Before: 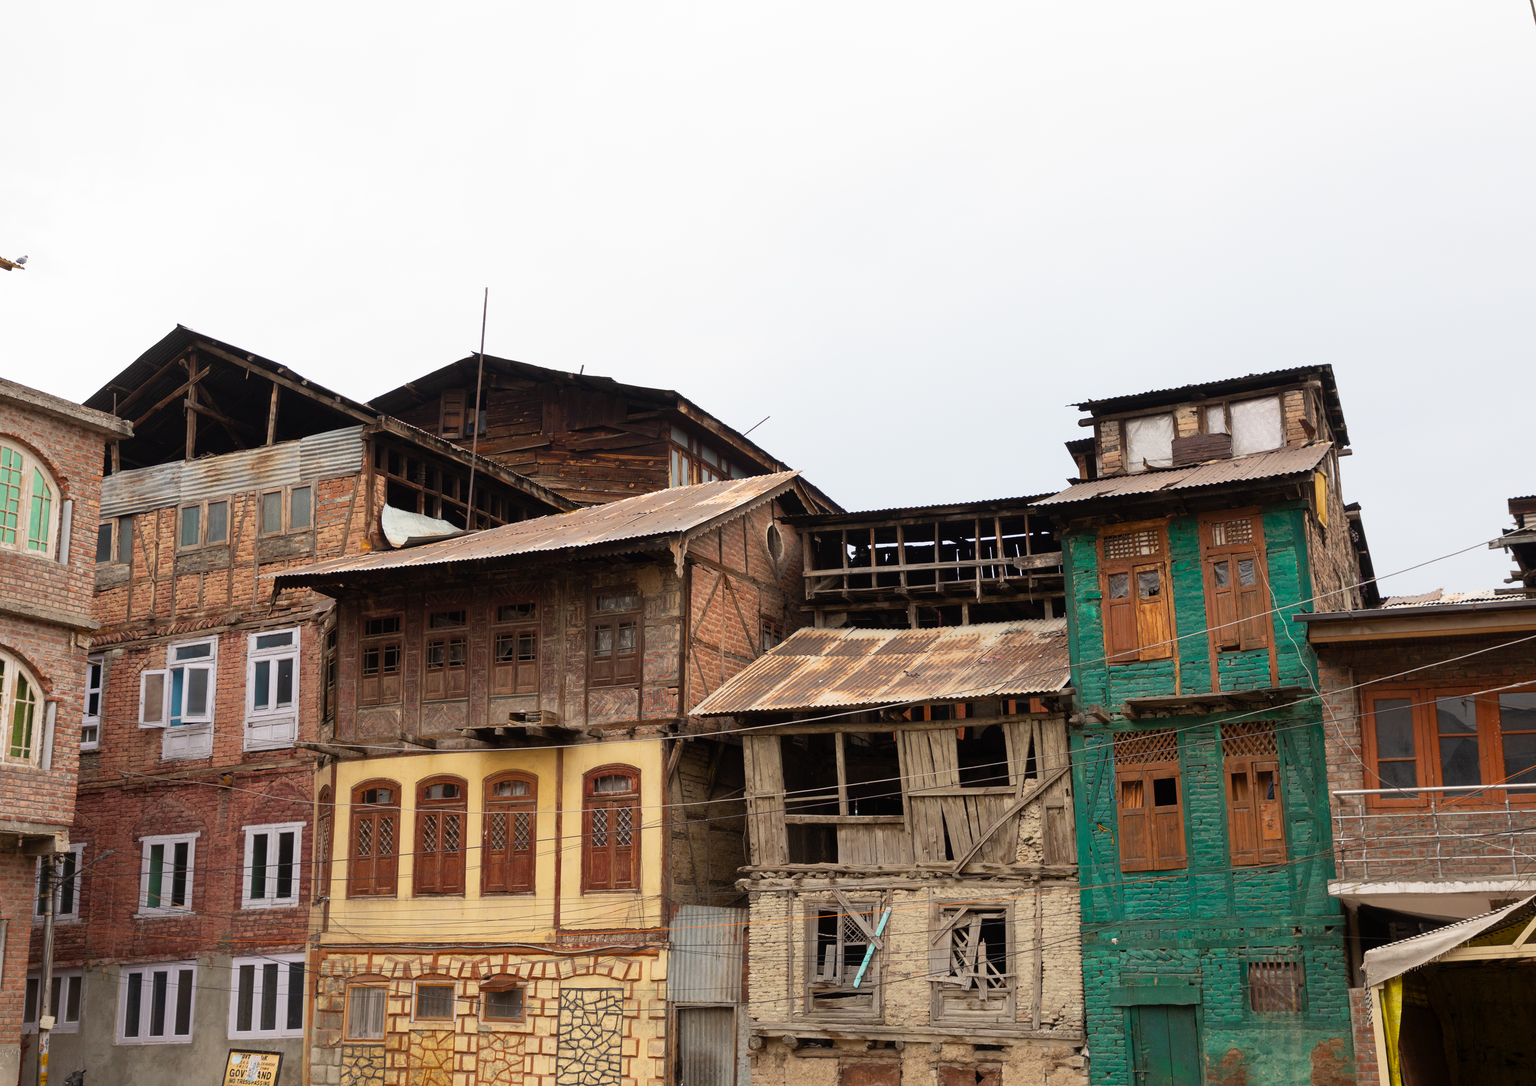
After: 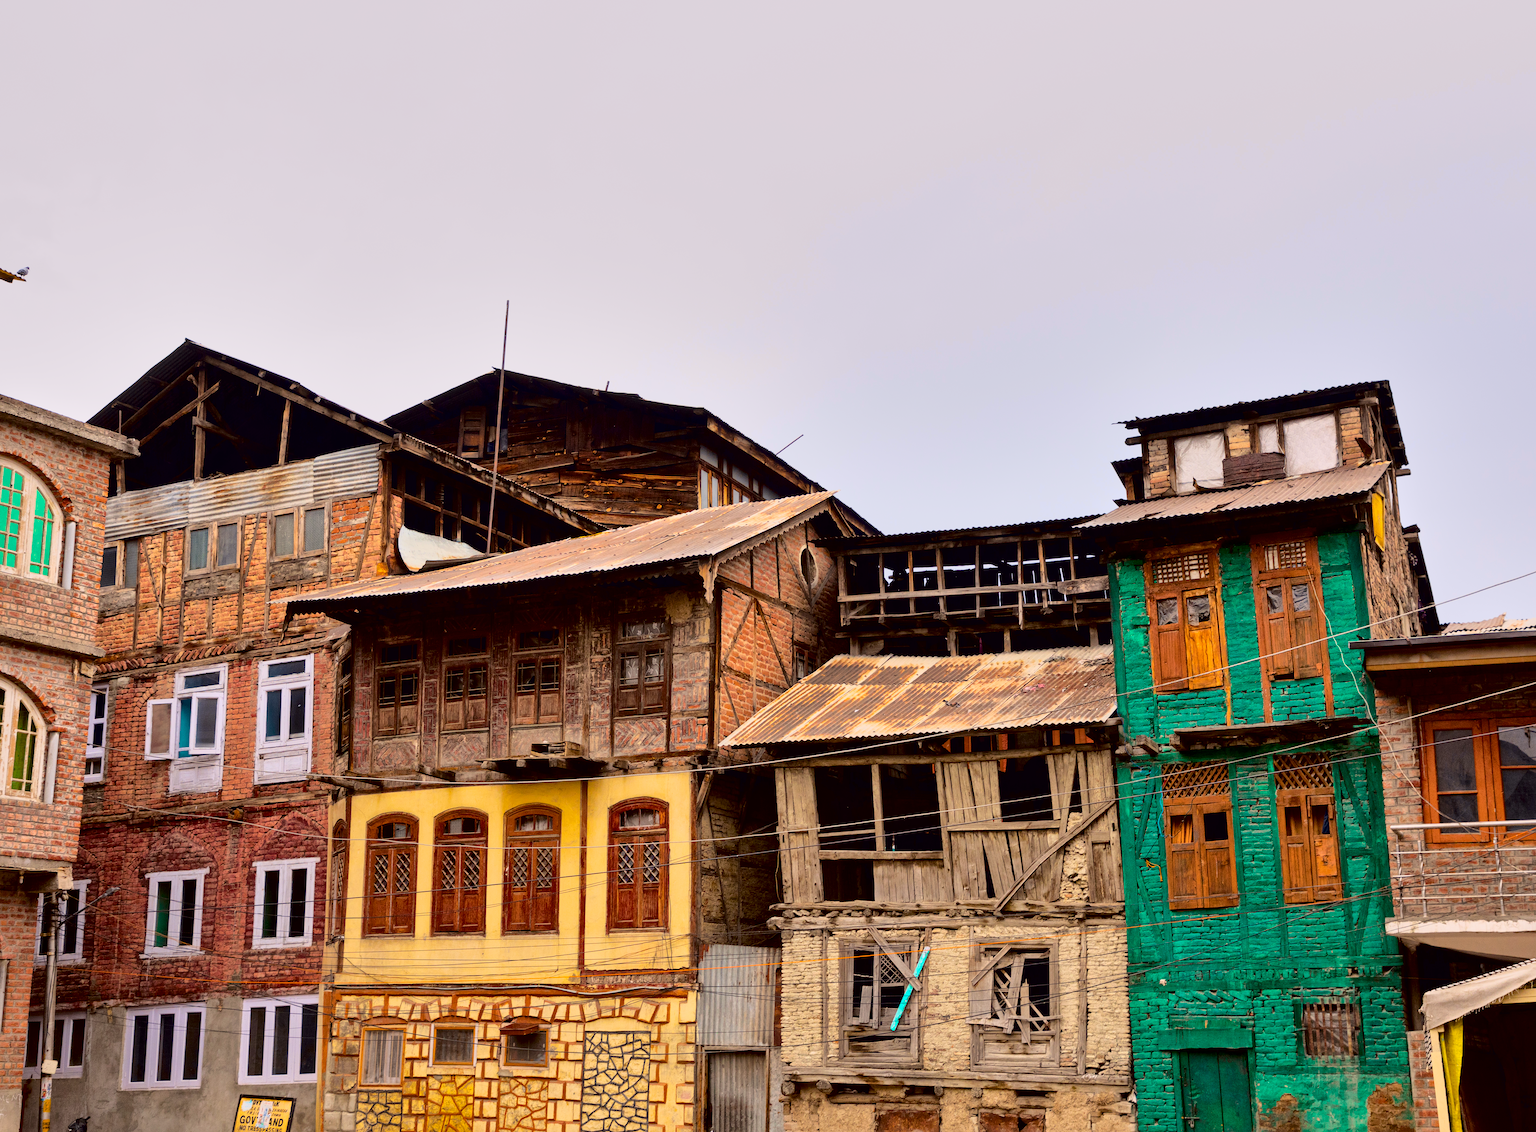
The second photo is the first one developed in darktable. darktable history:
crop: right 4.126%, bottom 0.031%
local contrast: mode bilateral grid, contrast 20, coarseness 50, detail 150%, midtone range 0.2
color balance rgb: perceptual saturation grading › global saturation 30%, global vibrance 10%
tone curve: curves: ch0 [(0.003, 0.003) (0.104, 0.026) (0.236, 0.181) (0.401, 0.443) (0.495, 0.55) (0.625, 0.67) (0.819, 0.841) (0.96, 0.899)]; ch1 [(0, 0) (0.161, 0.092) (0.37, 0.302) (0.424, 0.402) (0.45, 0.466) (0.495, 0.51) (0.573, 0.571) (0.638, 0.641) (0.751, 0.741) (1, 1)]; ch2 [(0, 0) (0.352, 0.403) (0.466, 0.443) (0.524, 0.526) (0.56, 0.556) (1, 1)], color space Lab, independent channels, preserve colors none
shadows and highlights: radius 264.75, soften with gaussian
